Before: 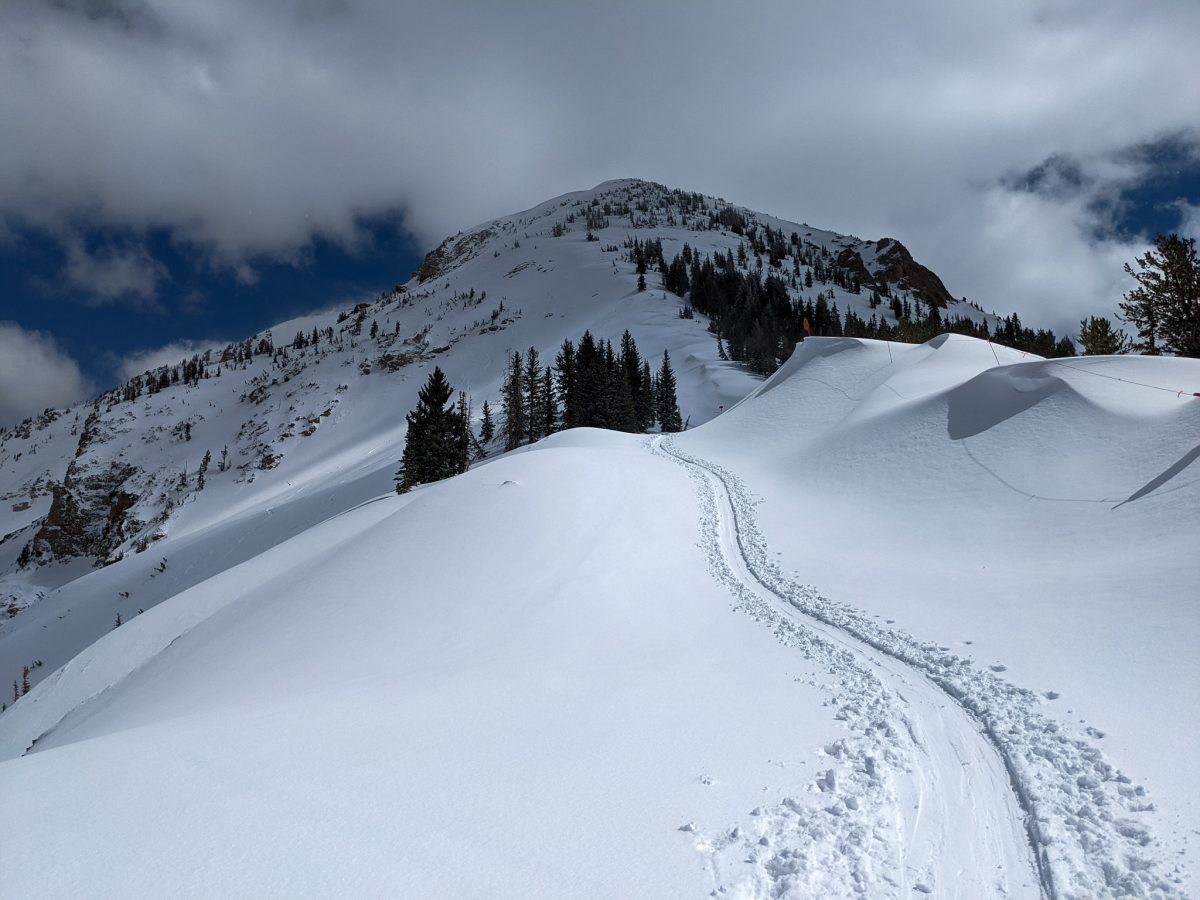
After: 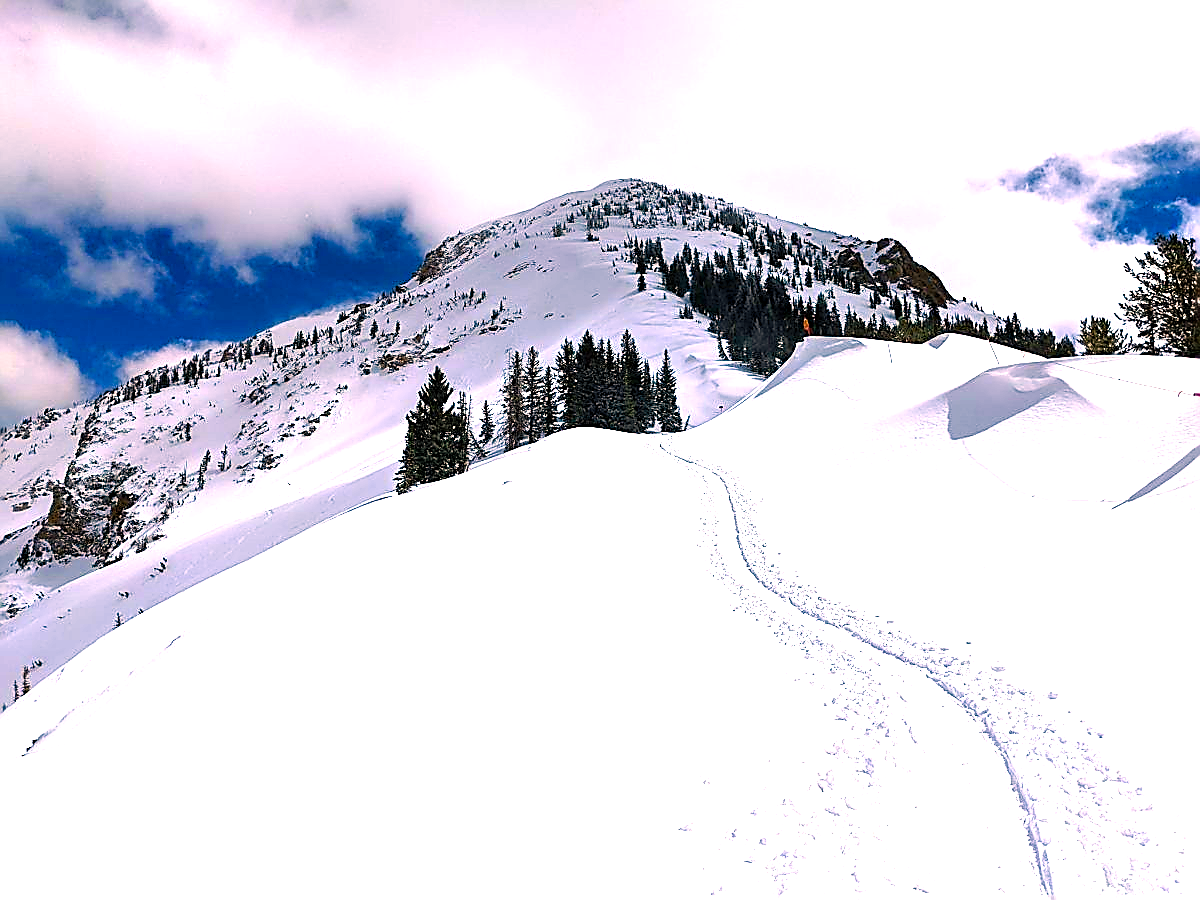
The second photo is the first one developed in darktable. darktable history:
sharpen: radius 1.68, amount 1.288
levels: black 0.078%, levels [0, 0.352, 0.703]
color correction: highlights a* 21.36, highlights b* 19.82
color balance rgb: shadows lift › chroma 2.845%, shadows lift › hue 190.71°, perceptual saturation grading › global saturation 20%, perceptual saturation grading › highlights -25.642%, perceptual saturation grading › shadows 49.285%, global vibrance 20%
base curve: curves: ch0 [(0, 0) (0.557, 0.834) (1, 1)], preserve colors none
